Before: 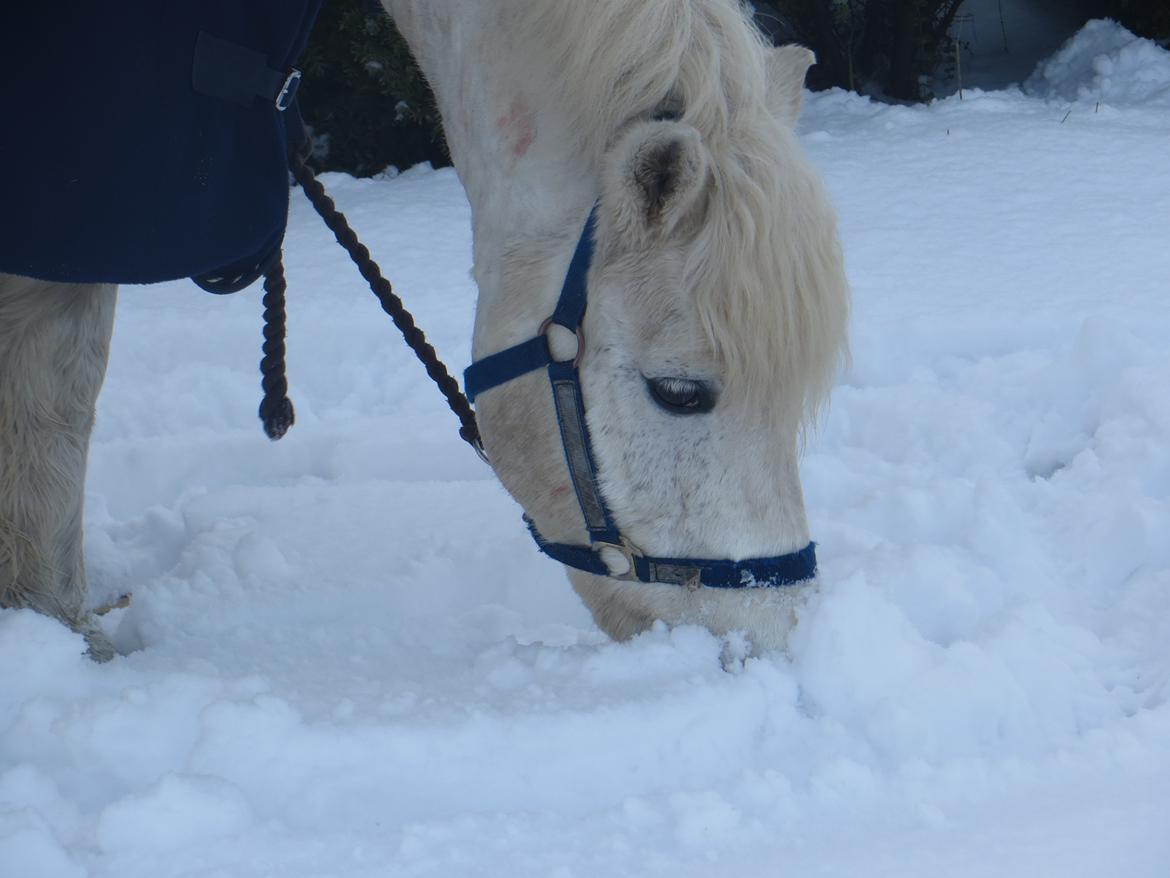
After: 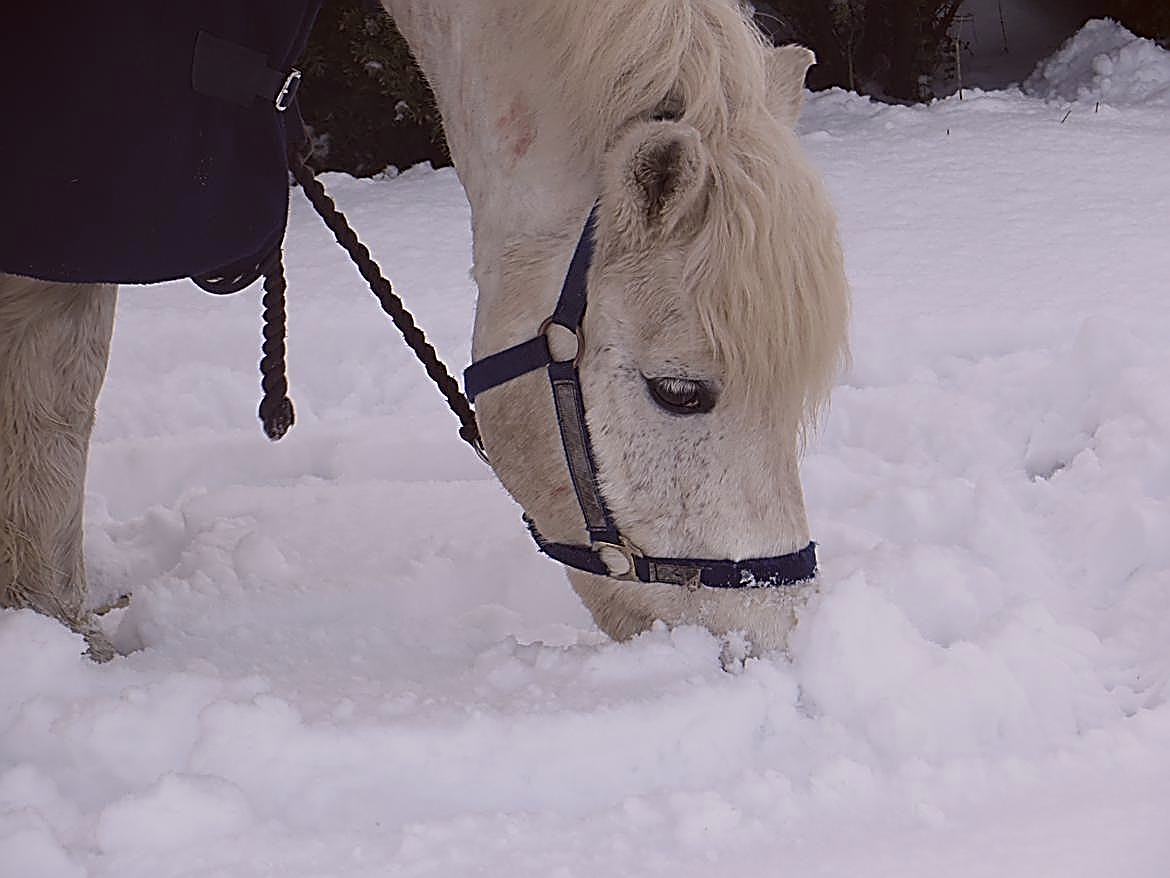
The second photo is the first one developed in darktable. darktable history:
sharpen: amount 1.986
color correction: highlights a* 10.23, highlights b* 9.73, shadows a* 8.56, shadows b* 7.95, saturation 0.815
